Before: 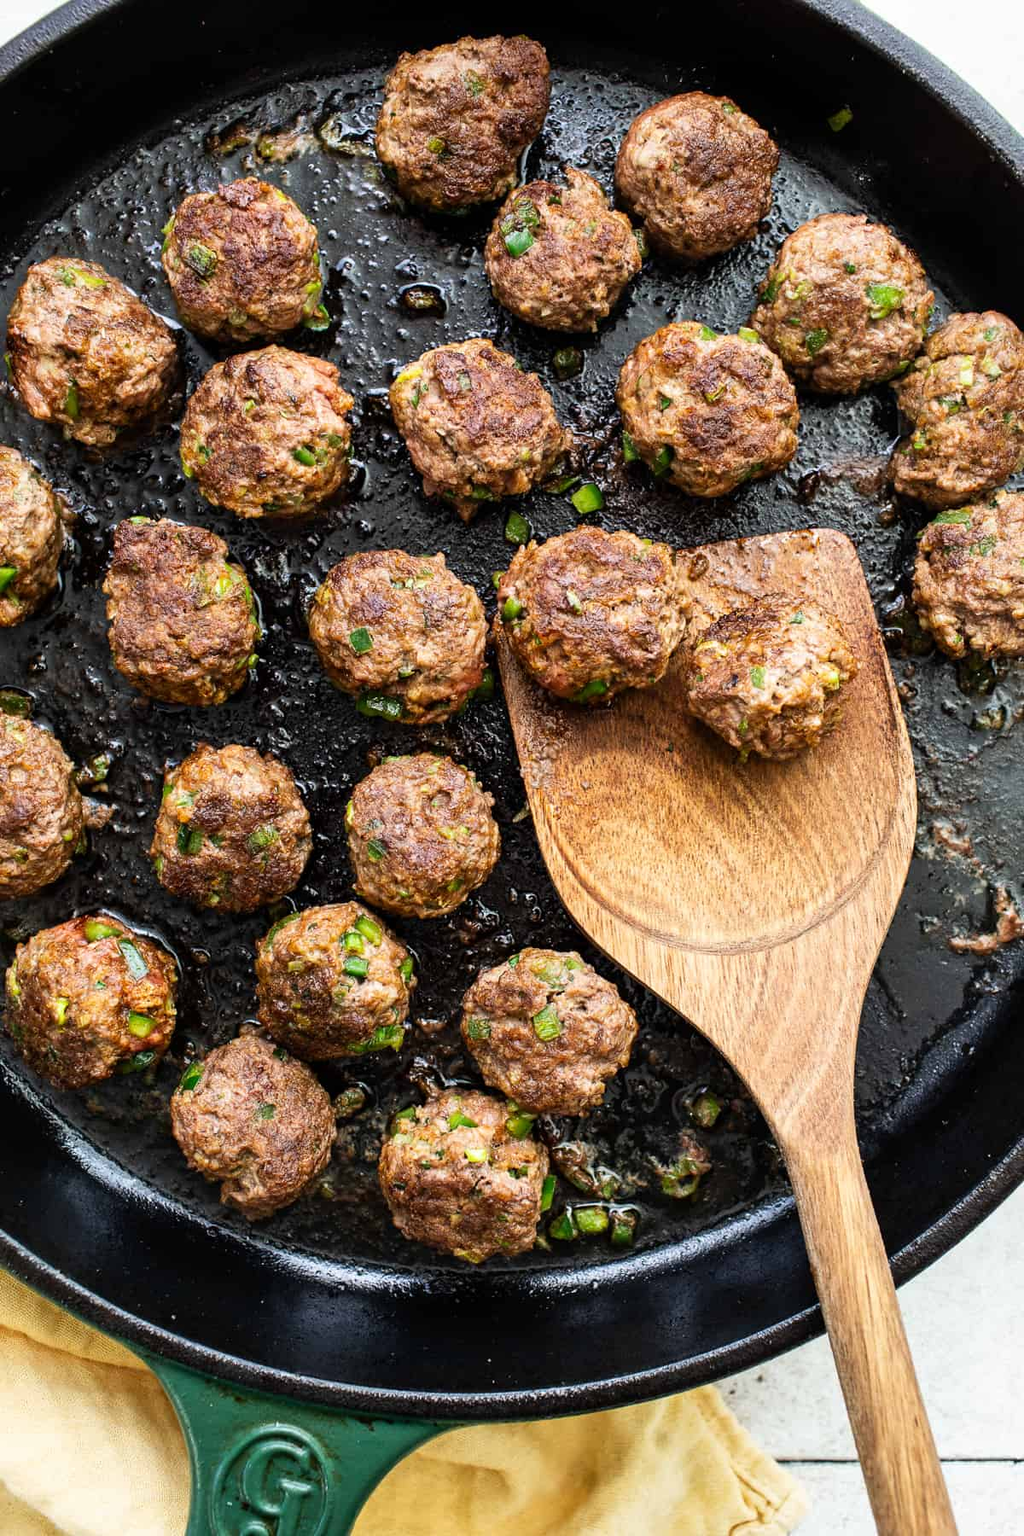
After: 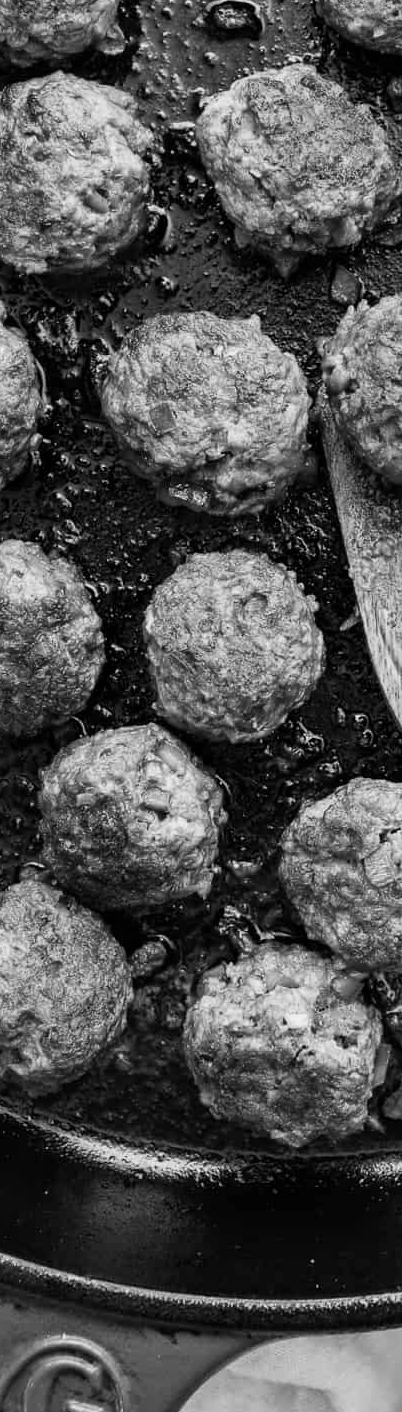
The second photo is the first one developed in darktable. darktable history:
crop and rotate: left 21.77%, top 18.528%, right 44.676%, bottom 2.997%
monochrome: a -71.75, b 75.82
